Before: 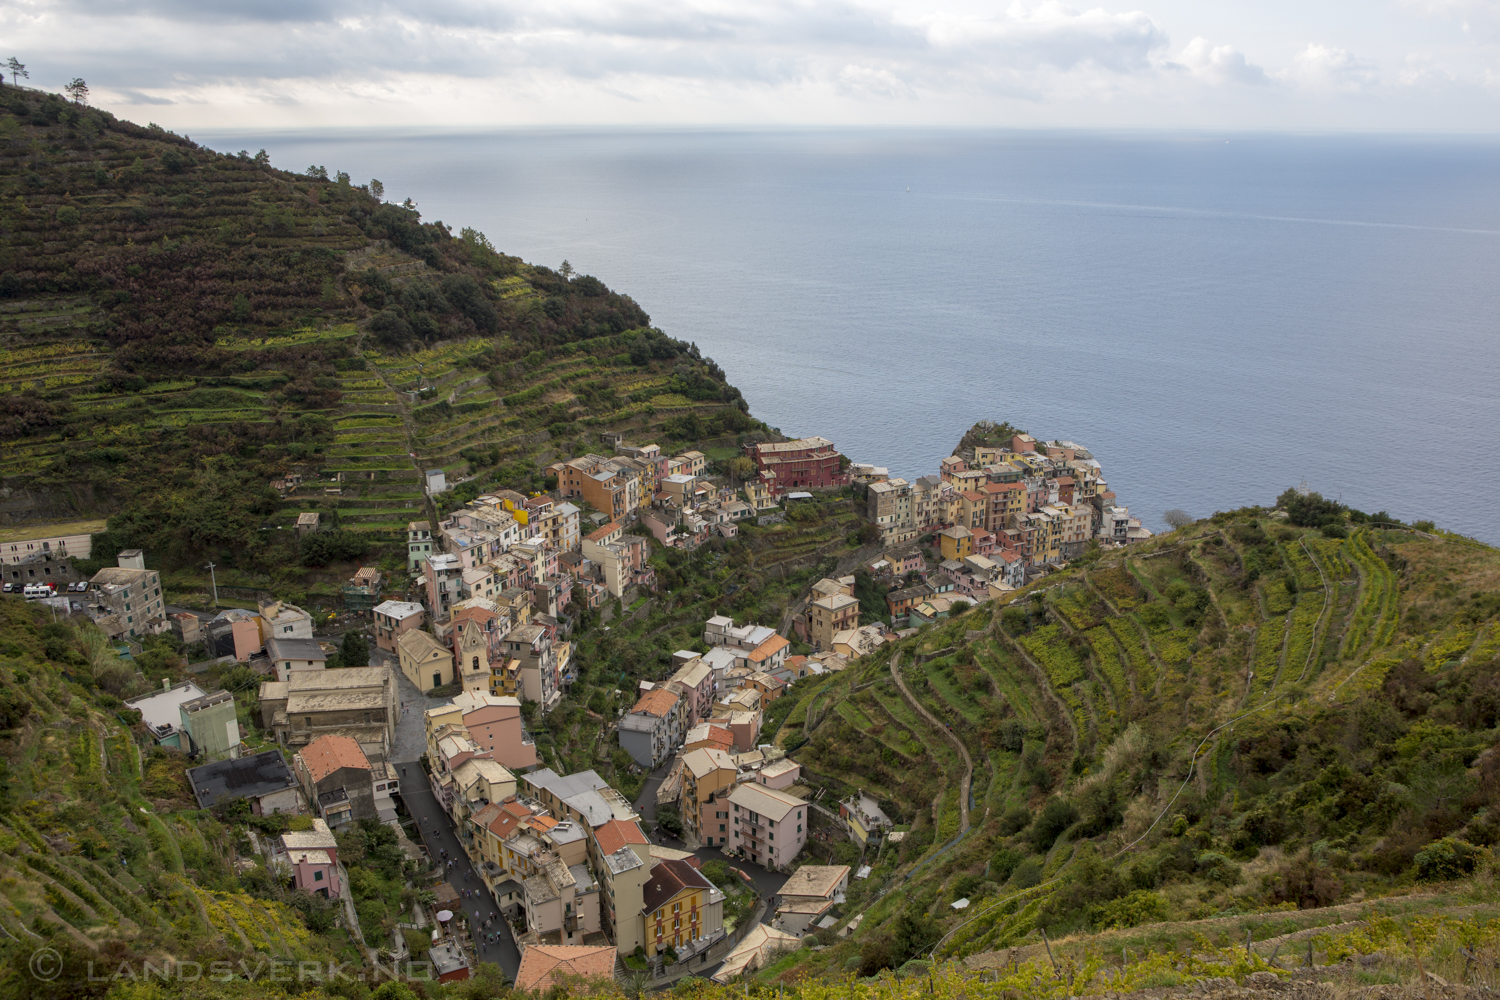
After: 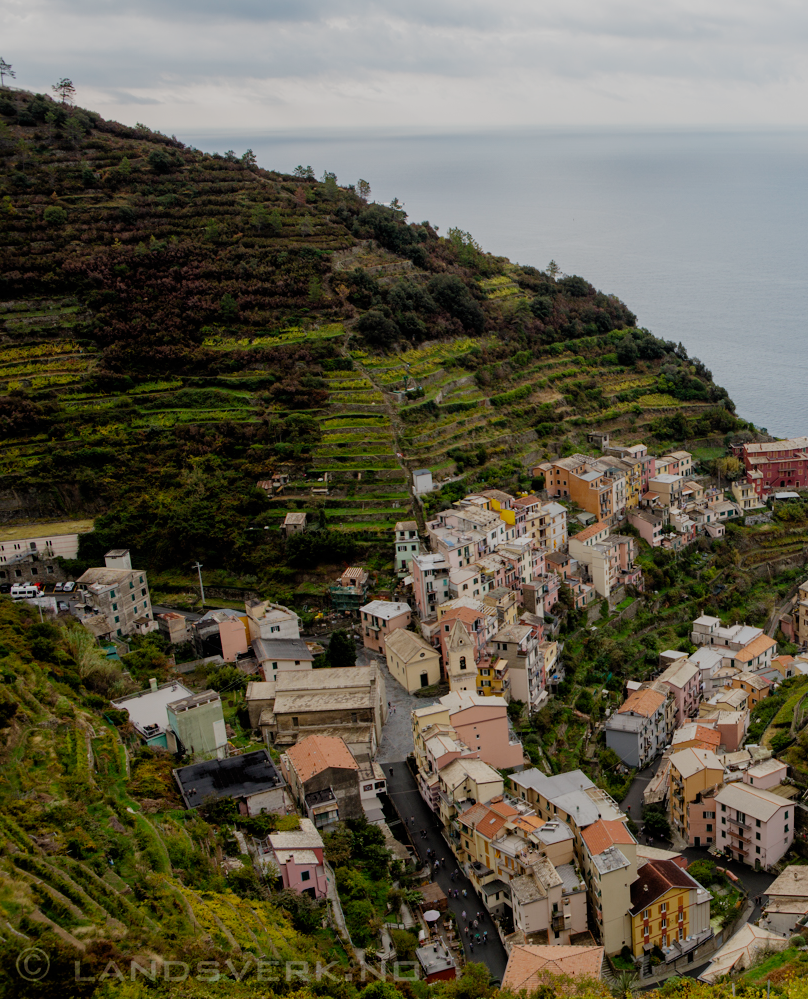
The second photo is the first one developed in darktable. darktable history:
crop: left 0.879%, right 45.203%, bottom 0.081%
filmic rgb: black relative exposure -6.04 EV, white relative exposure 6.94 EV, threshold 5.98 EV, hardness 2.24, add noise in highlights 0.002, preserve chrominance no, color science v3 (2019), use custom middle-gray values true, contrast in highlights soft, enable highlight reconstruction true
